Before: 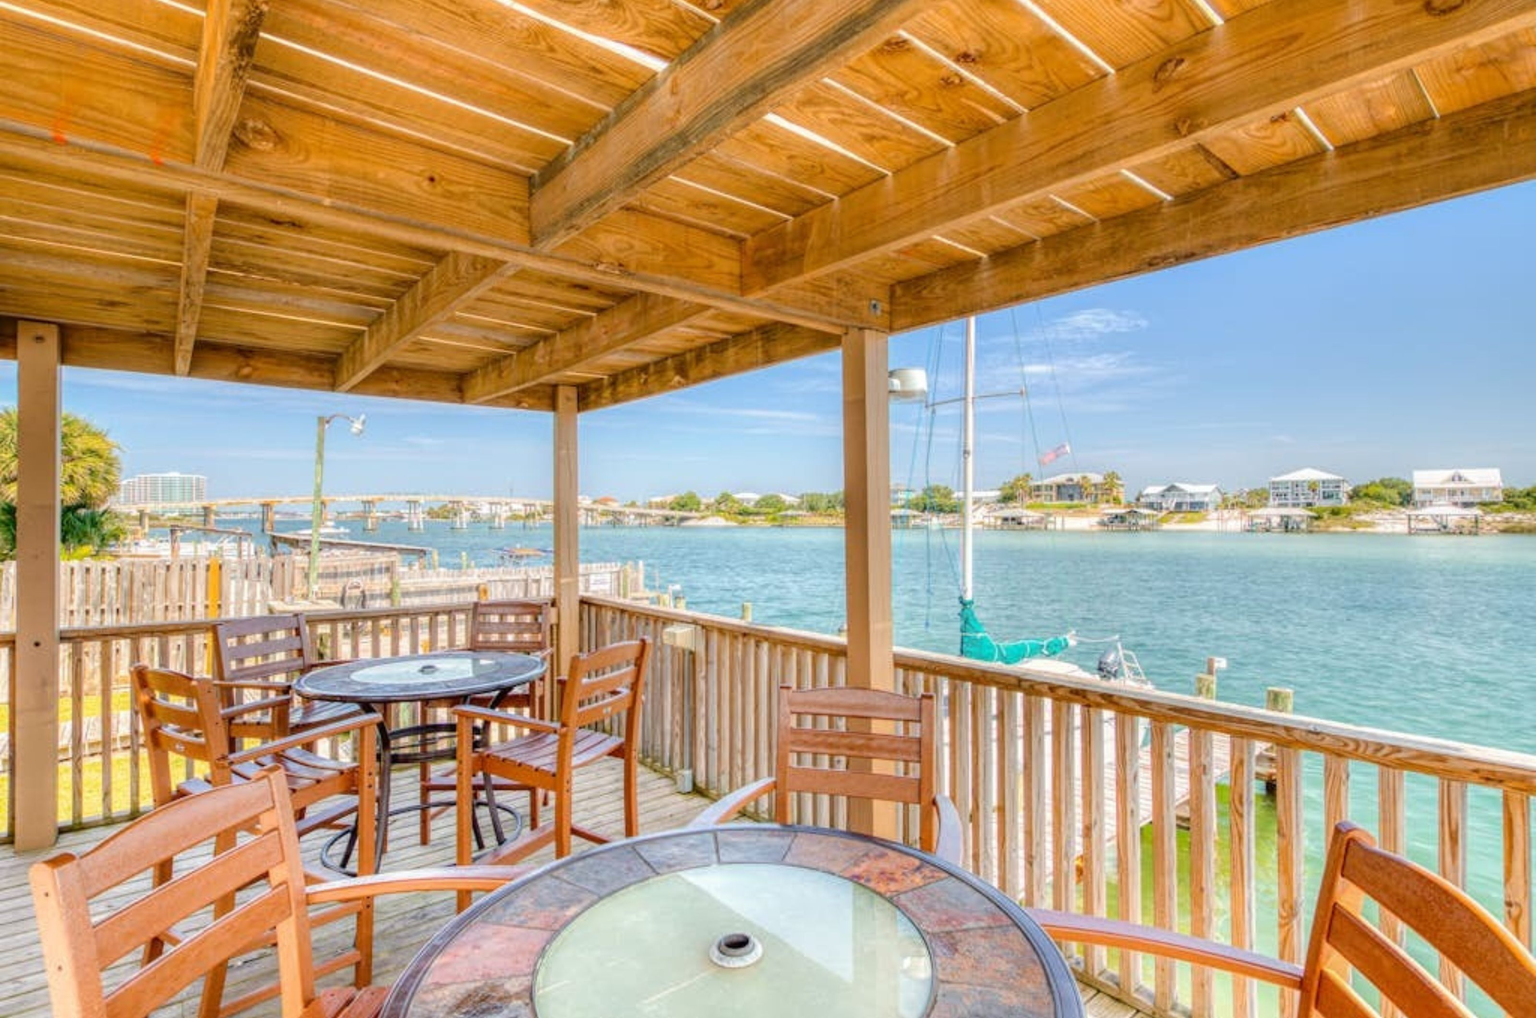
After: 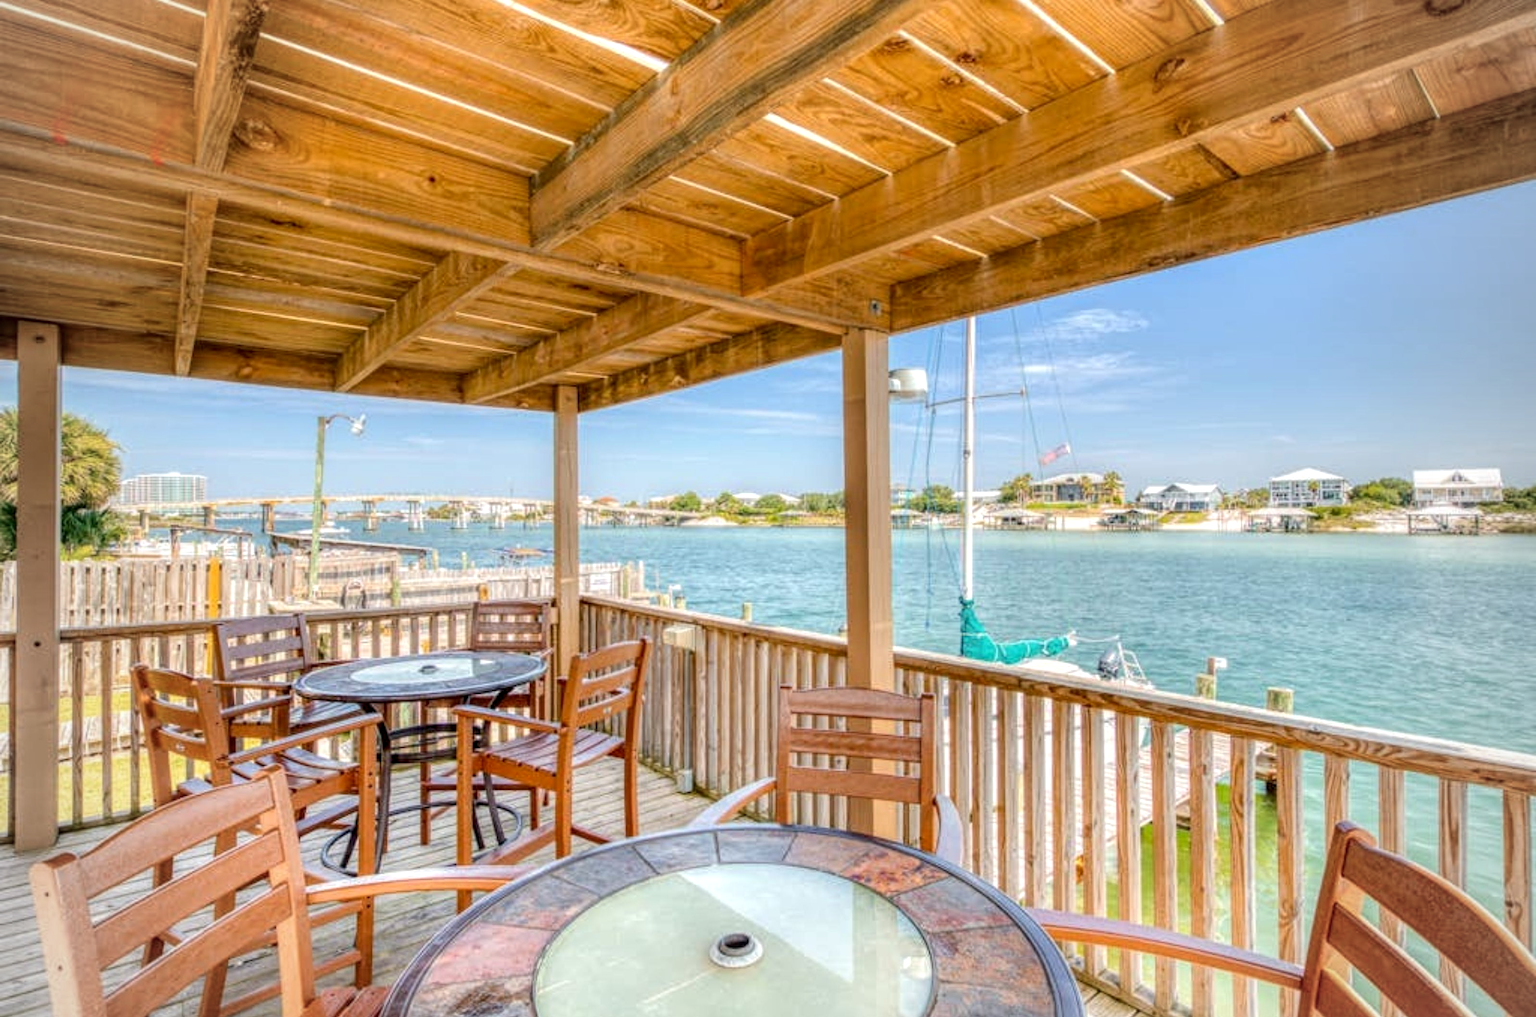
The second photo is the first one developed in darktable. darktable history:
local contrast: detail 130%
tone equalizer: smoothing diameter 24.8%, edges refinement/feathering 9.44, preserve details guided filter
vignetting: fall-off start 73.23%, brightness -0.278, unbound false
